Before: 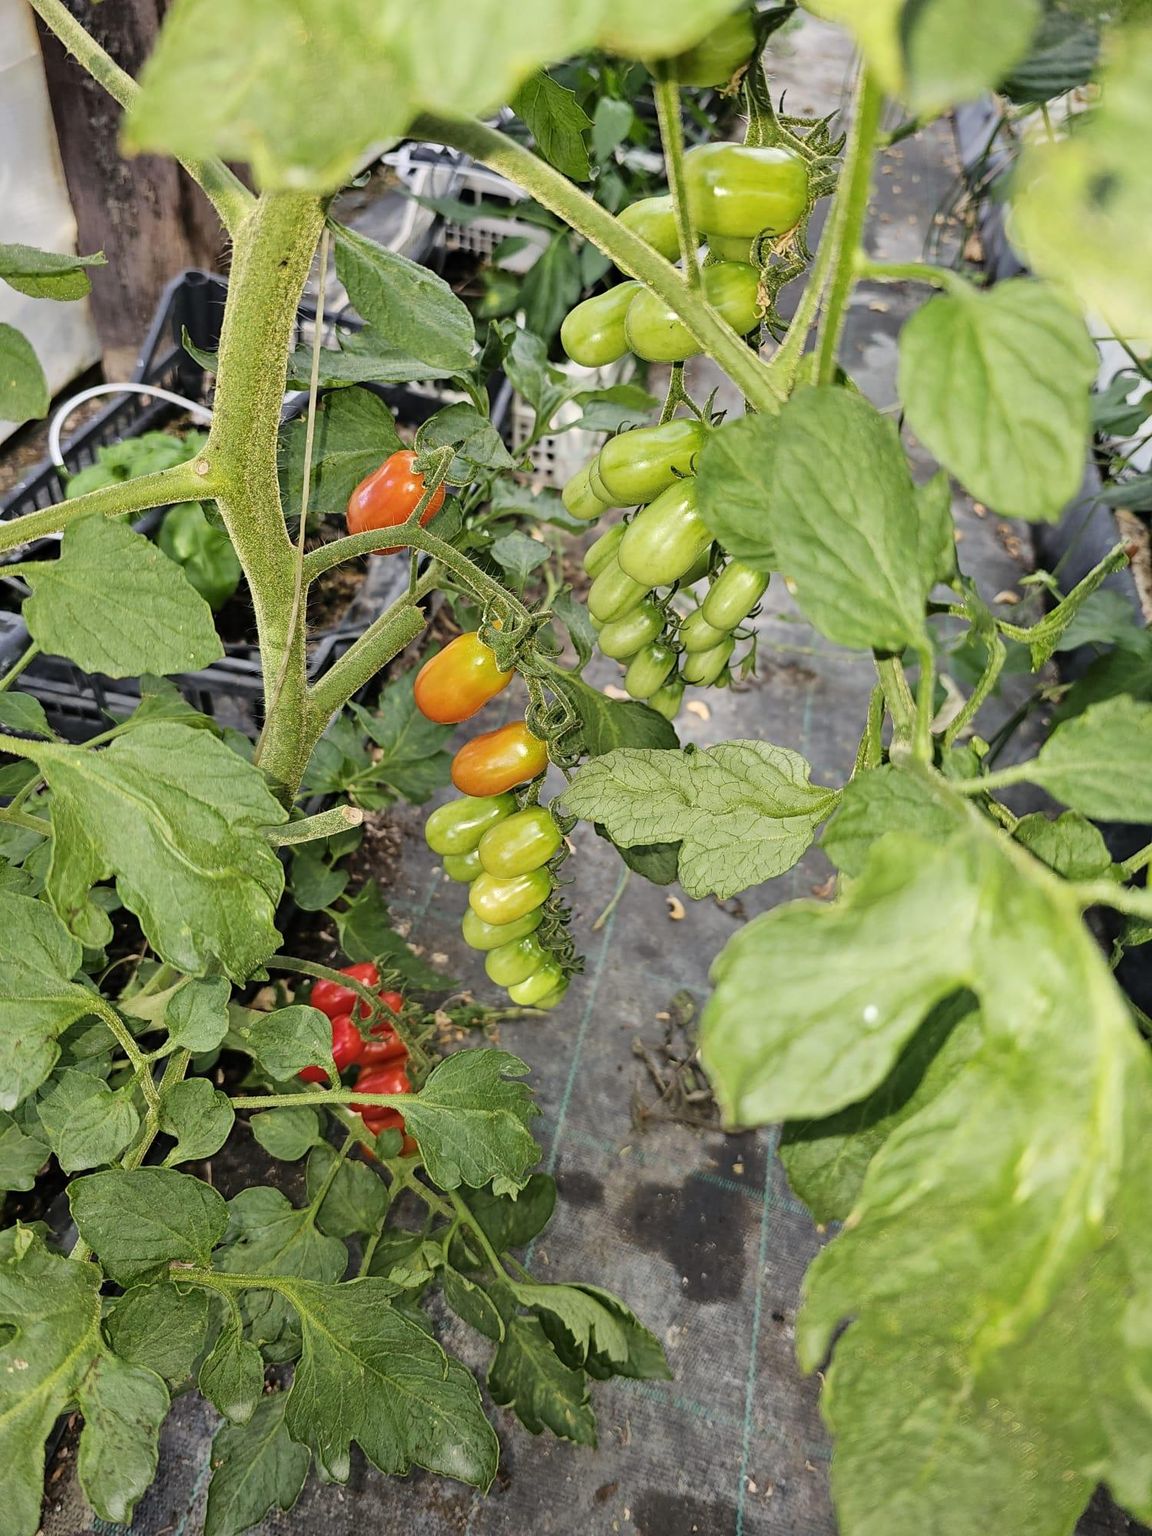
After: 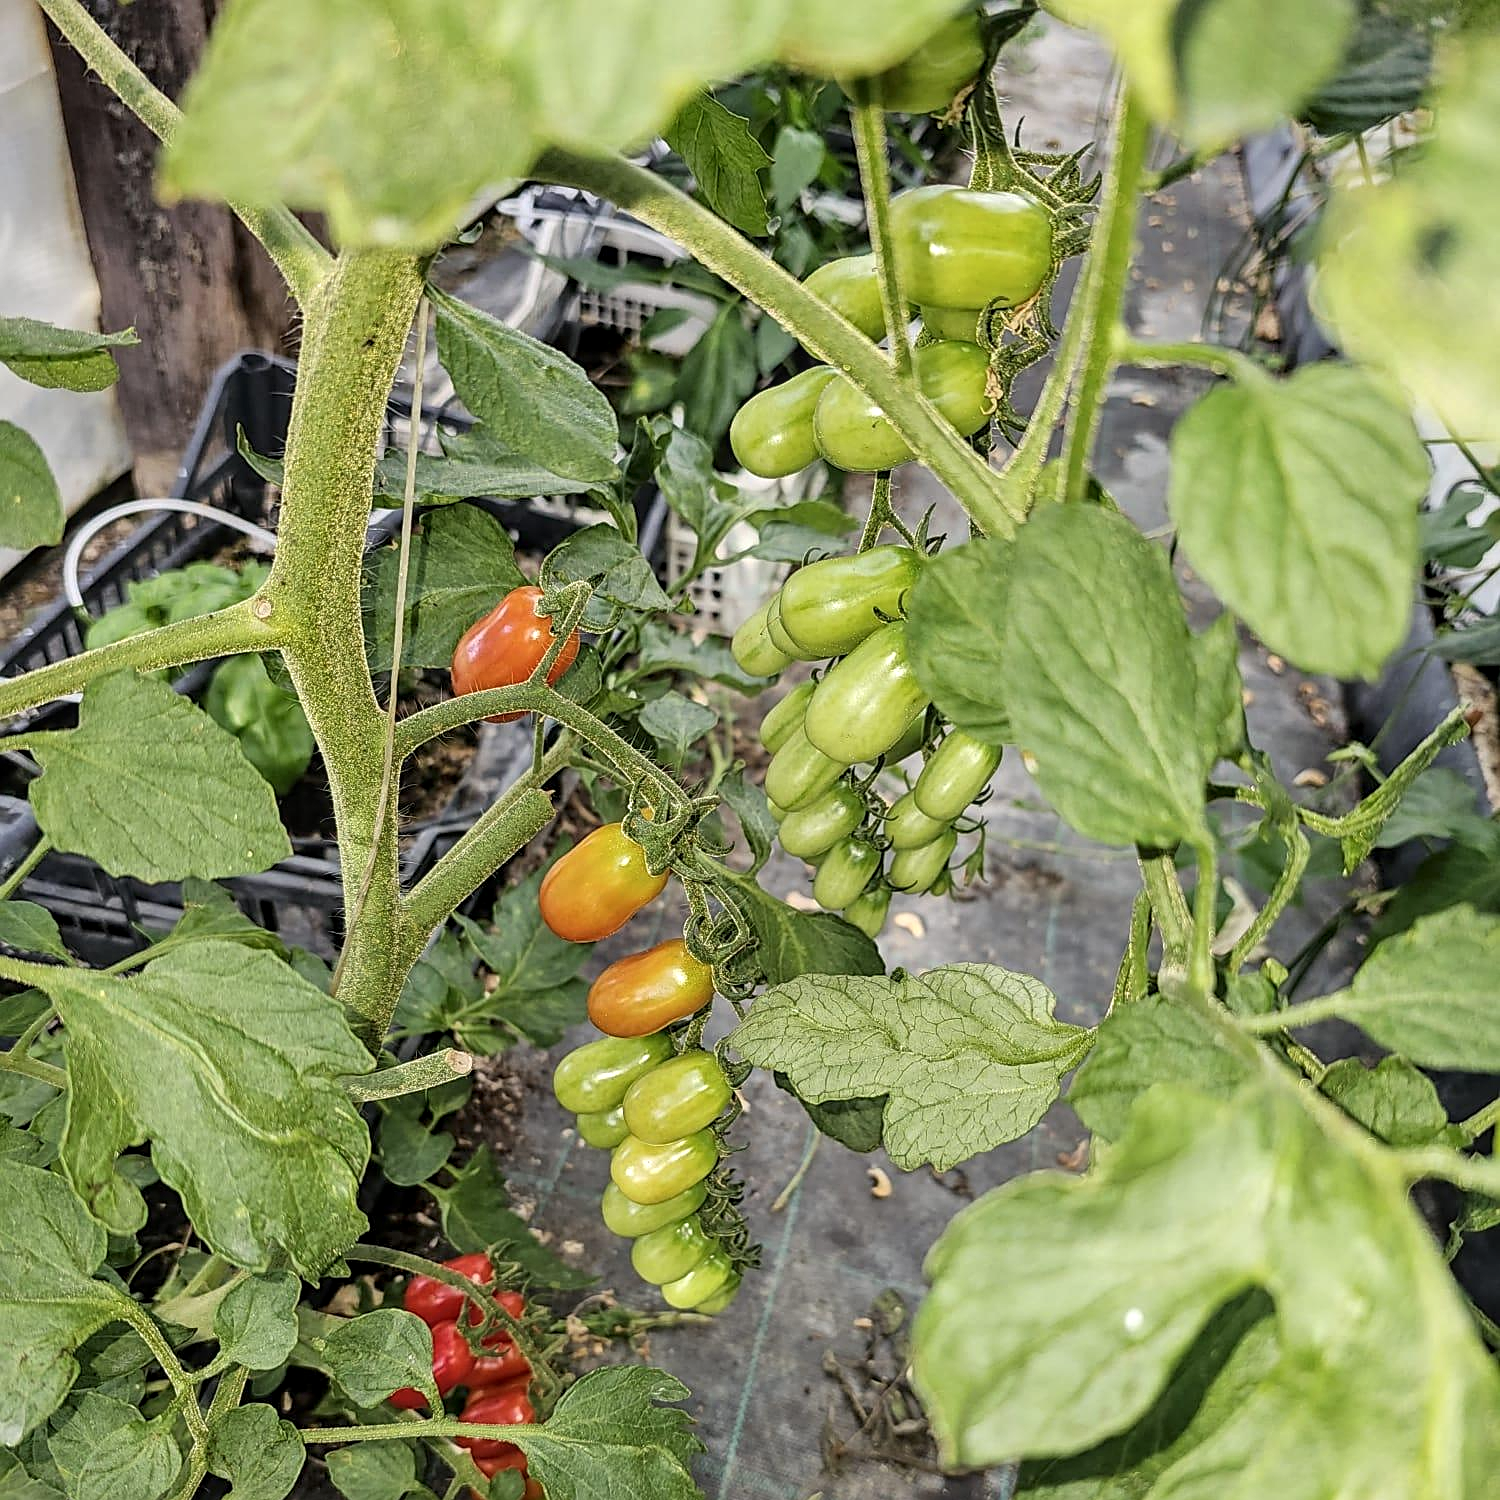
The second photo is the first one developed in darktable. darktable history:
sharpen: on, module defaults
crop: bottom 24.967%
contrast brightness saturation: saturation -0.05
local contrast: on, module defaults
